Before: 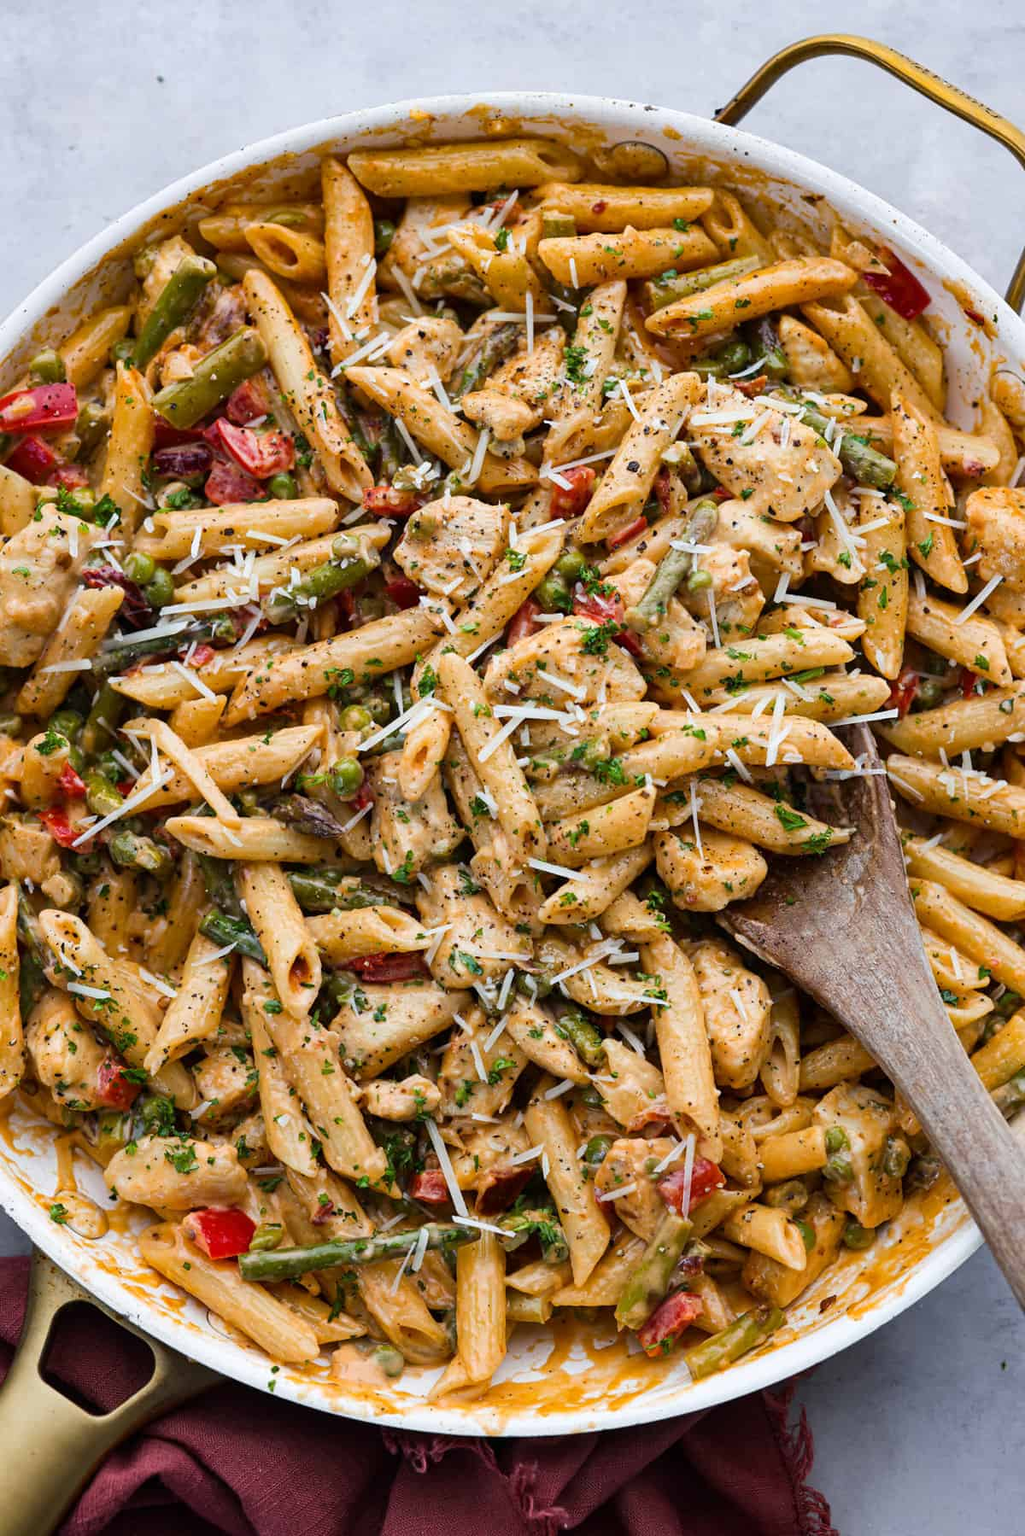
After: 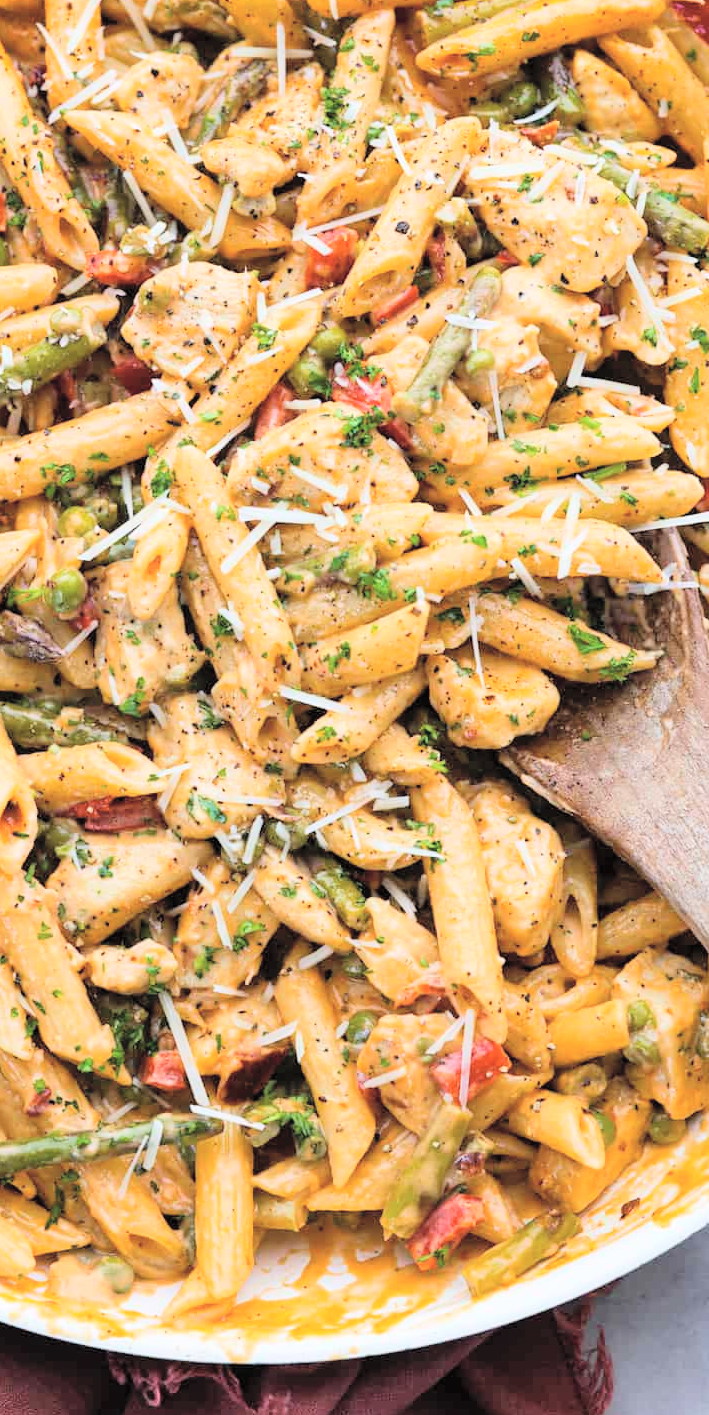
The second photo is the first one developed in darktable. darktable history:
tone curve: curves: ch0 [(0, 0) (0.004, 0.001) (0.133, 0.112) (0.325, 0.362) (0.832, 0.893) (1, 1)], color space Lab, linked channels, preserve colors none
crop and rotate: left 28.256%, top 17.734%, right 12.656%, bottom 3.573%
contrast brightness saturation: brightness 0.28
